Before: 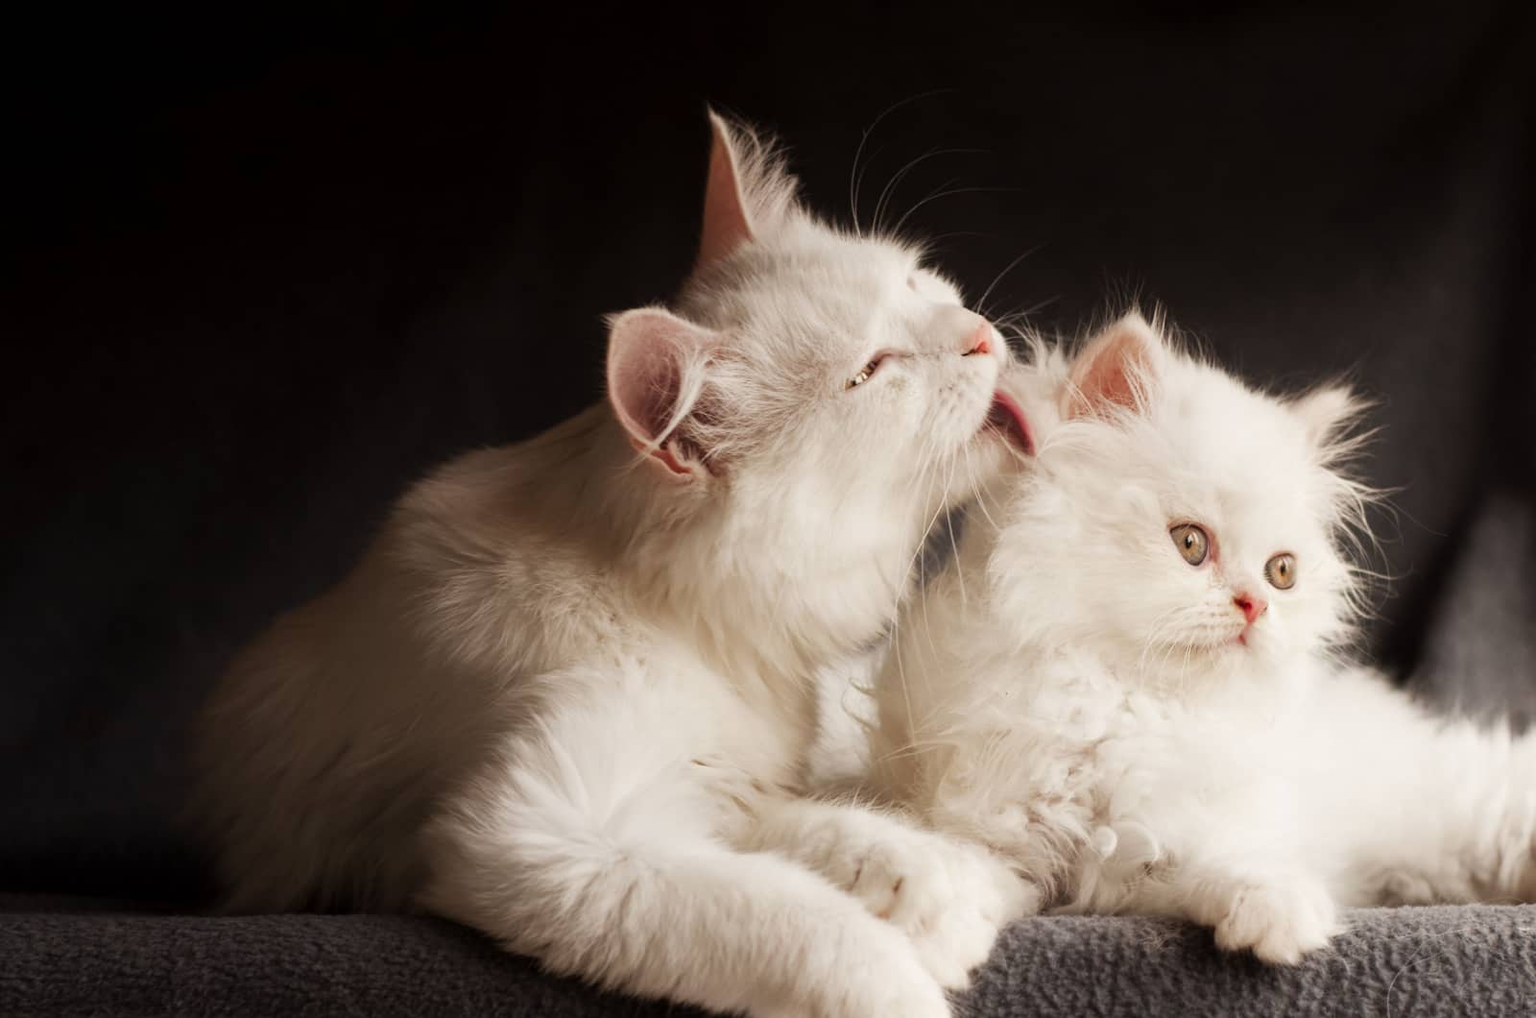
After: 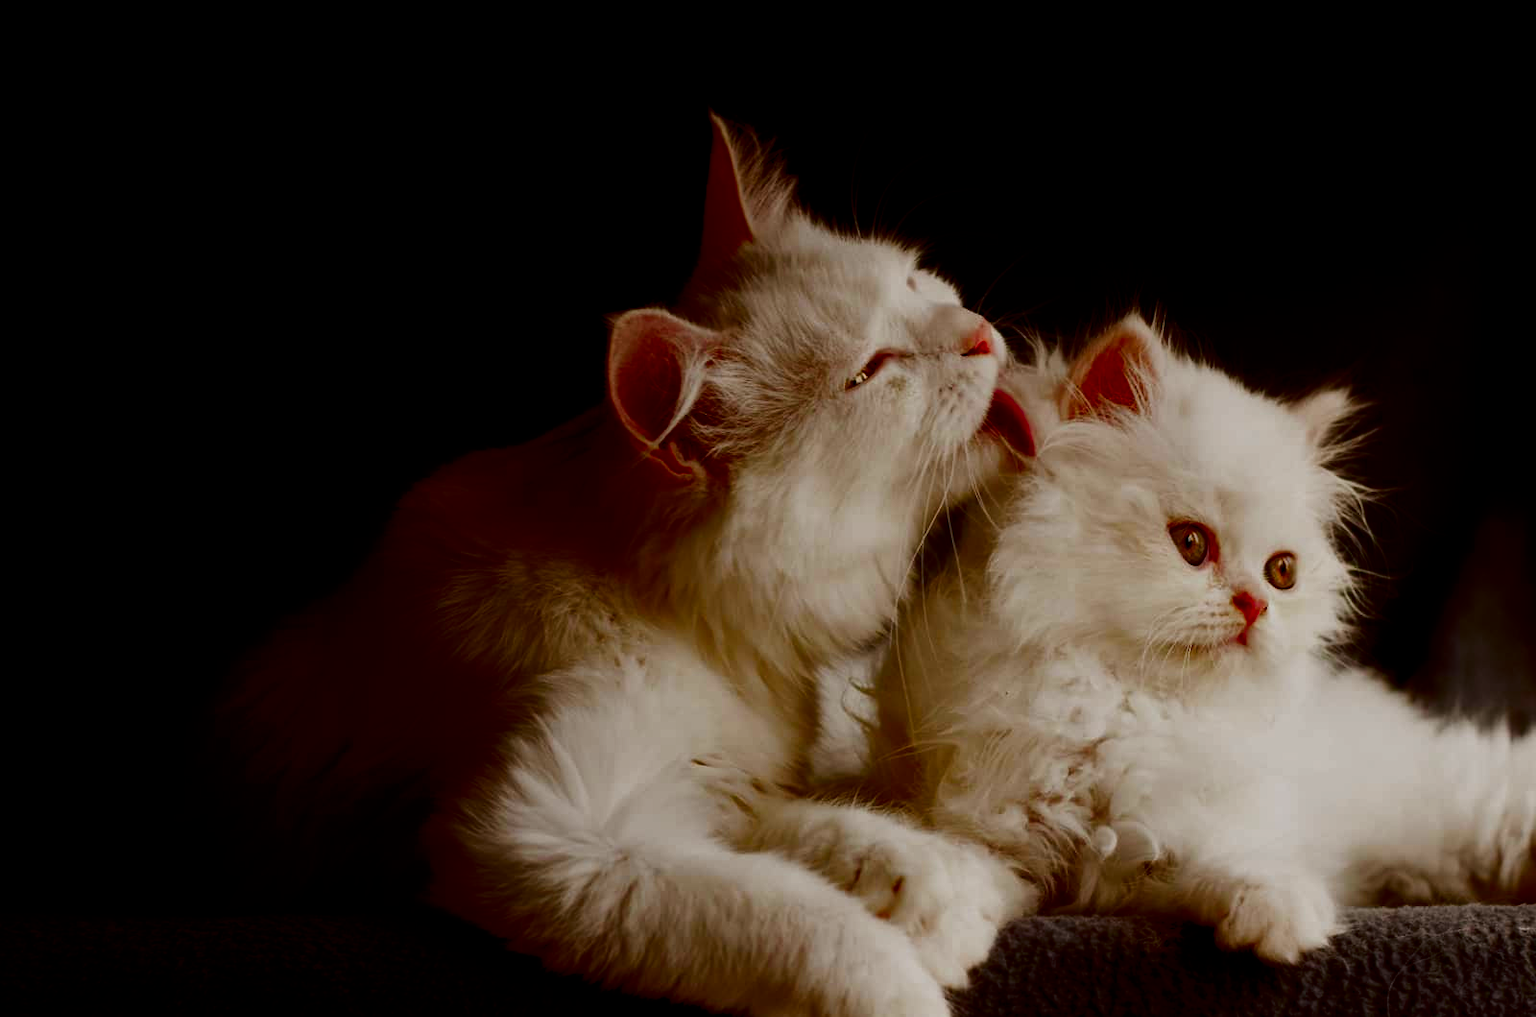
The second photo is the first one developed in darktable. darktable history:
contrast brightness saturation: brightness -1, saturation 1
filmic rgb: black relative exposure -5 EV, white relative exposure 3.2 EV, hardness 3.42, contrast 1.2, highlights saturation mix -30%
